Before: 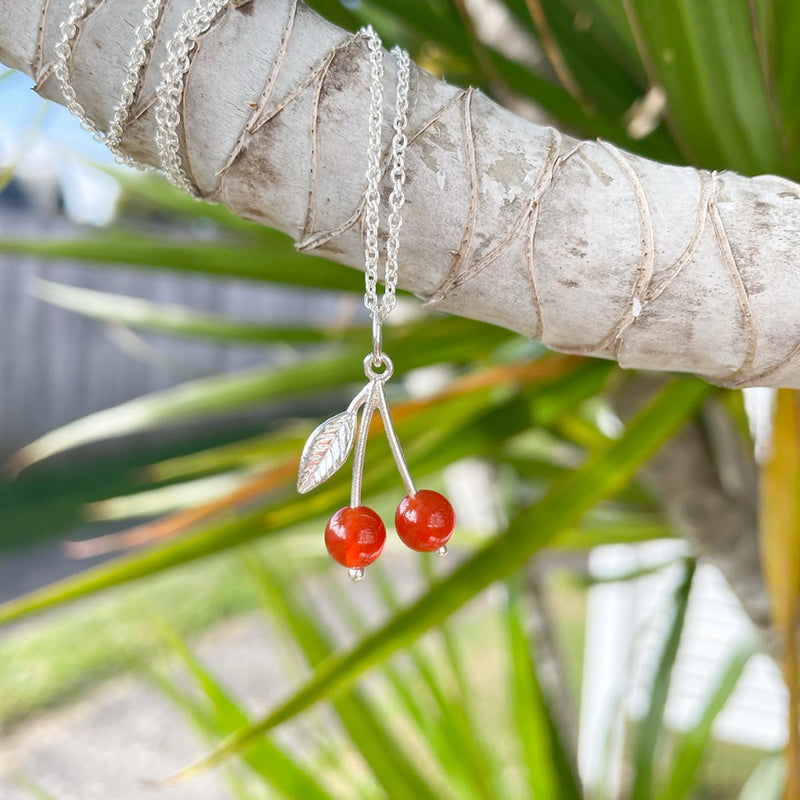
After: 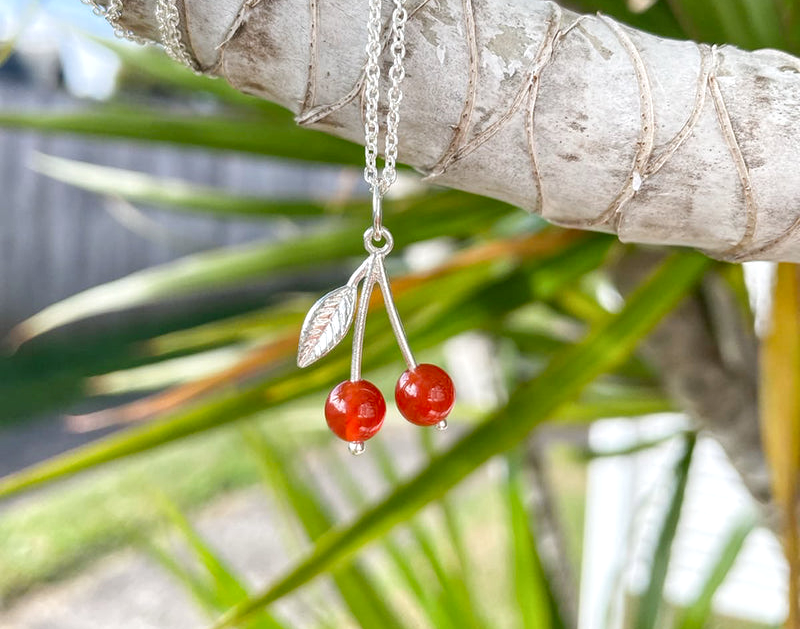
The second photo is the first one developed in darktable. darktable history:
local contrast: detail 130%
crop and rotate: top 15.774%, bottom 5.506%
